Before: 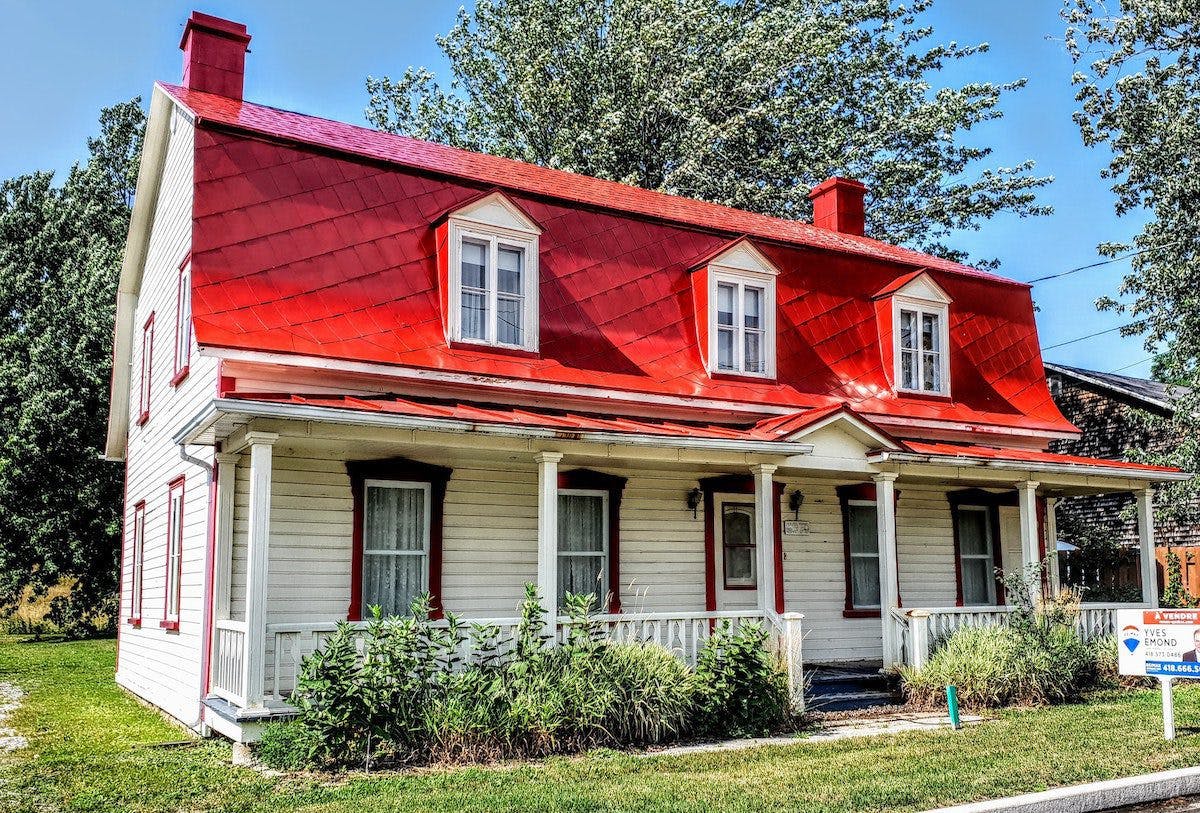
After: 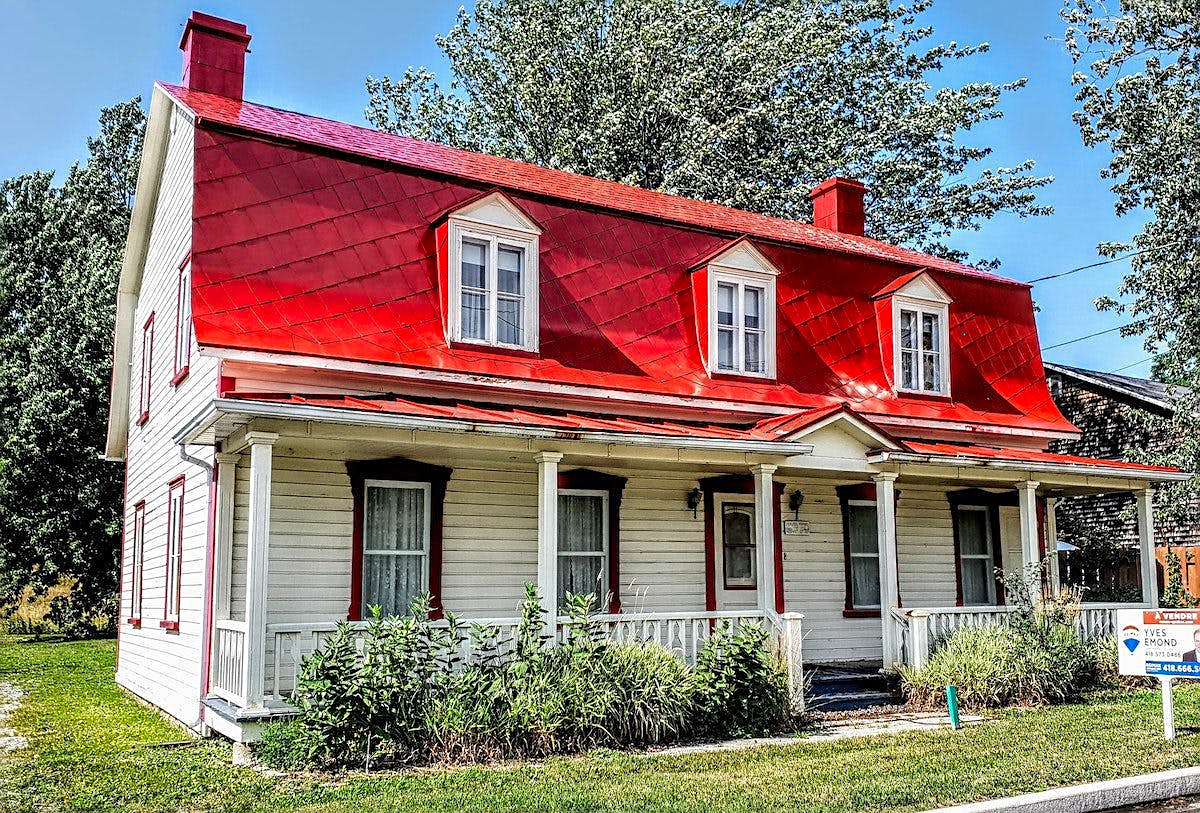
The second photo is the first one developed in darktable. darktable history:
sharpen: on, module defaults
base curve: curves: ch0 [(0, 0) (0.297, 0.298) (1, 1)], preserve colors none
vibrance: on, module defaults
